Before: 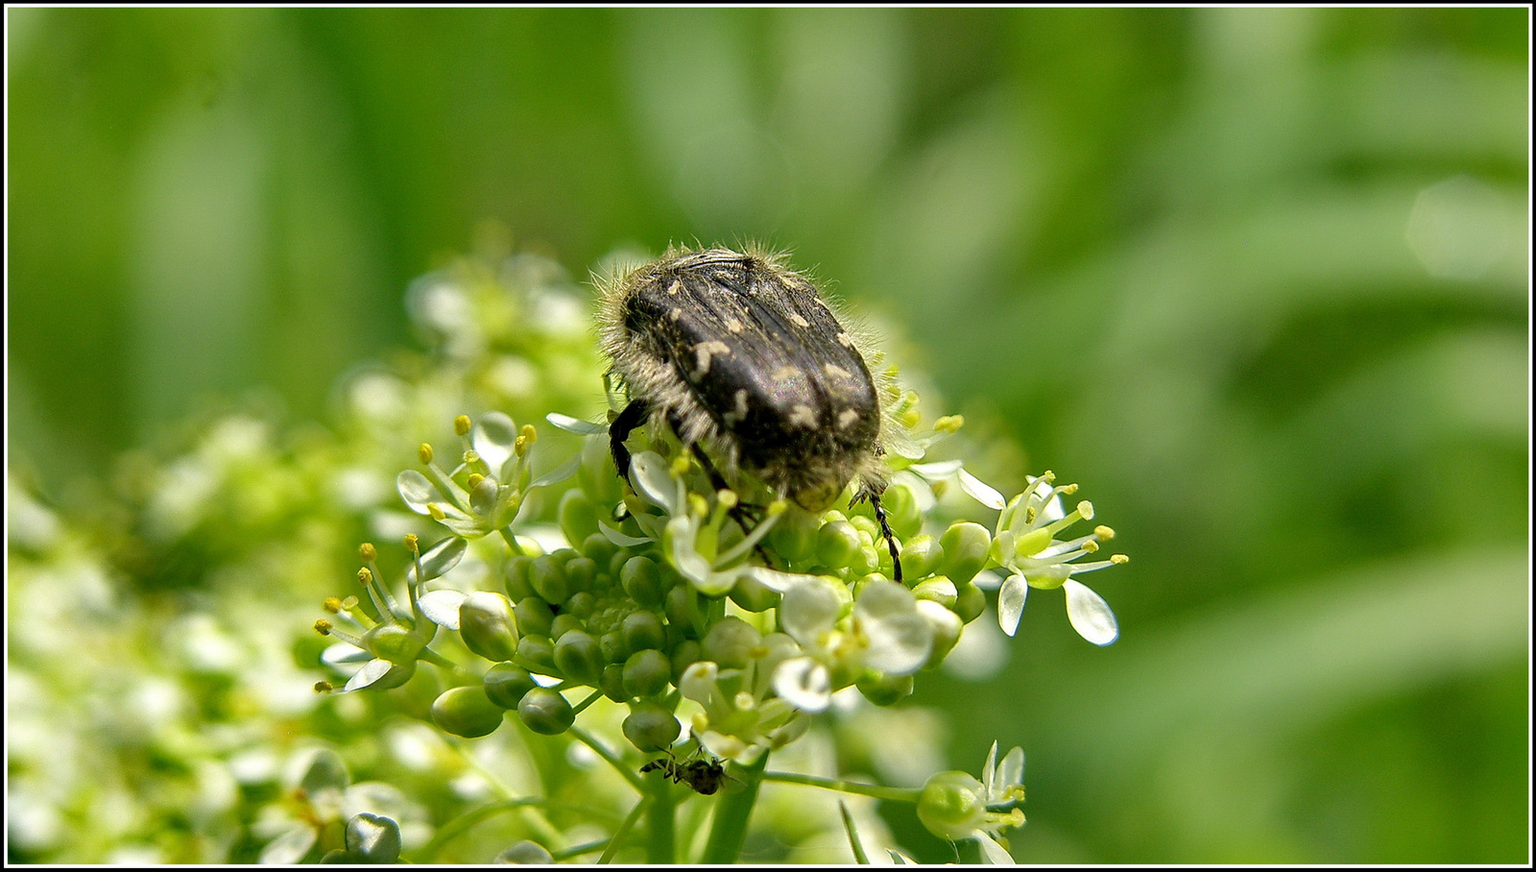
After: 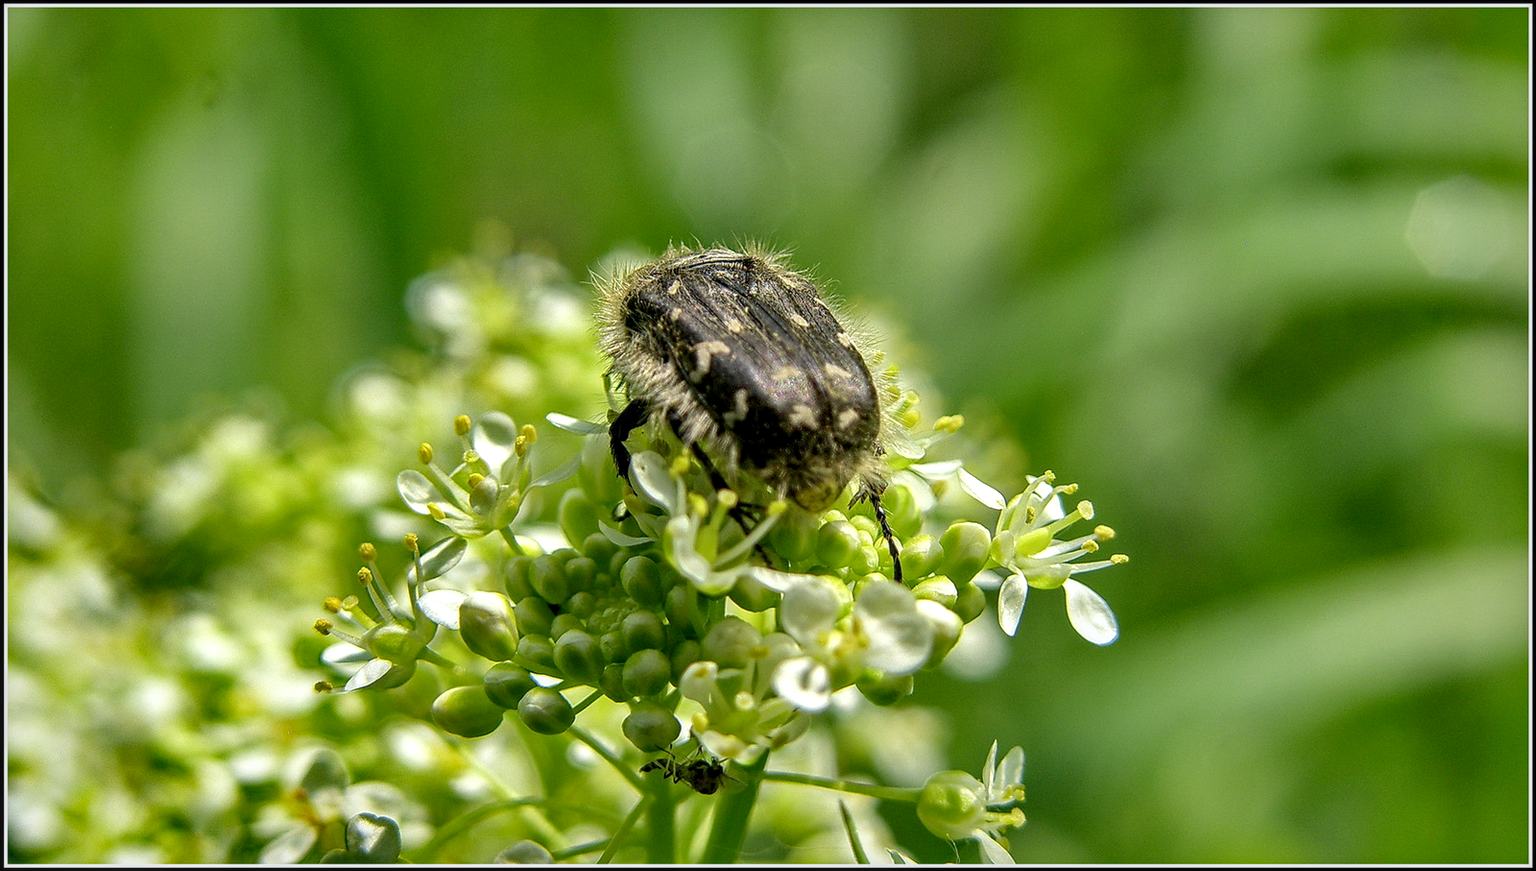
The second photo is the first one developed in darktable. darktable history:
local contrast: on, module defaults
white balance: red 0.986, blue 1.01
